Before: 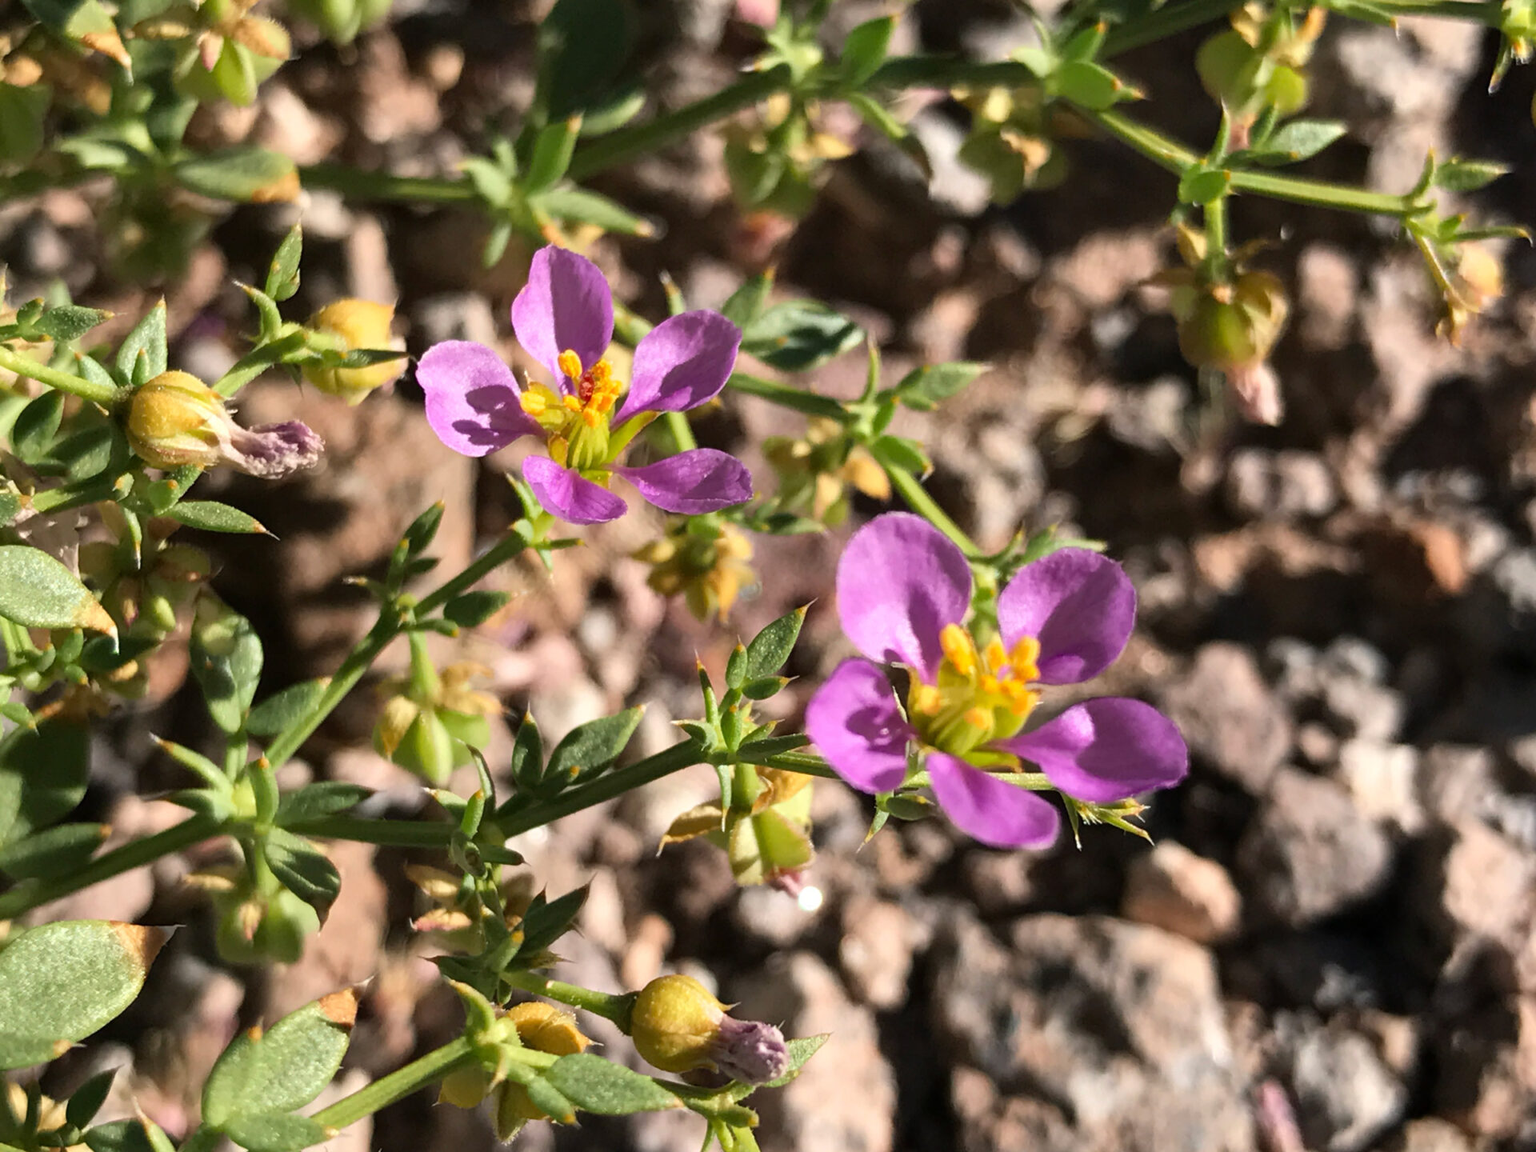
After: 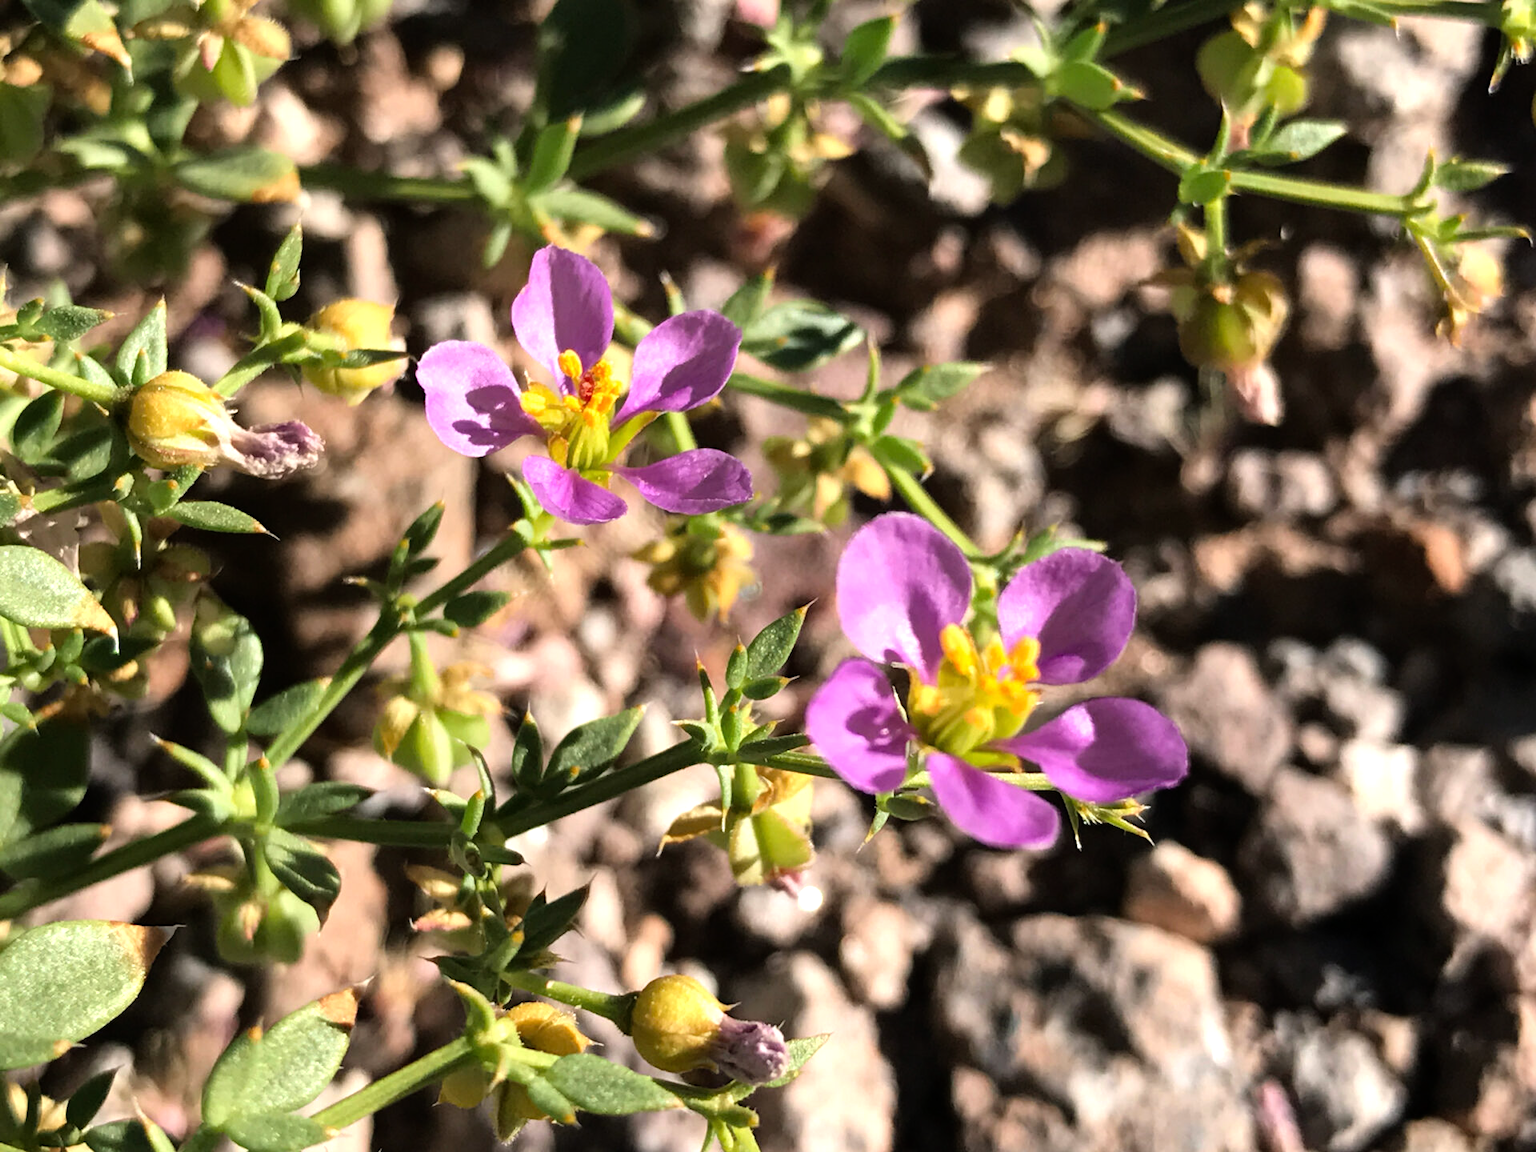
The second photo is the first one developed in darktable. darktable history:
tone equalizer: -8 EV -0.733 EV, -7 EV -0.674 EV, -6 EV -0.593 EV, -5 EV -0.361 EV, -3 EV 0.399 EV, -2 EV 0.6 EV, -1 EV 0.694 EV, +0 EV 0.773 EV
exposure: exposure -0.322 EV, compensate highlight preservation false
